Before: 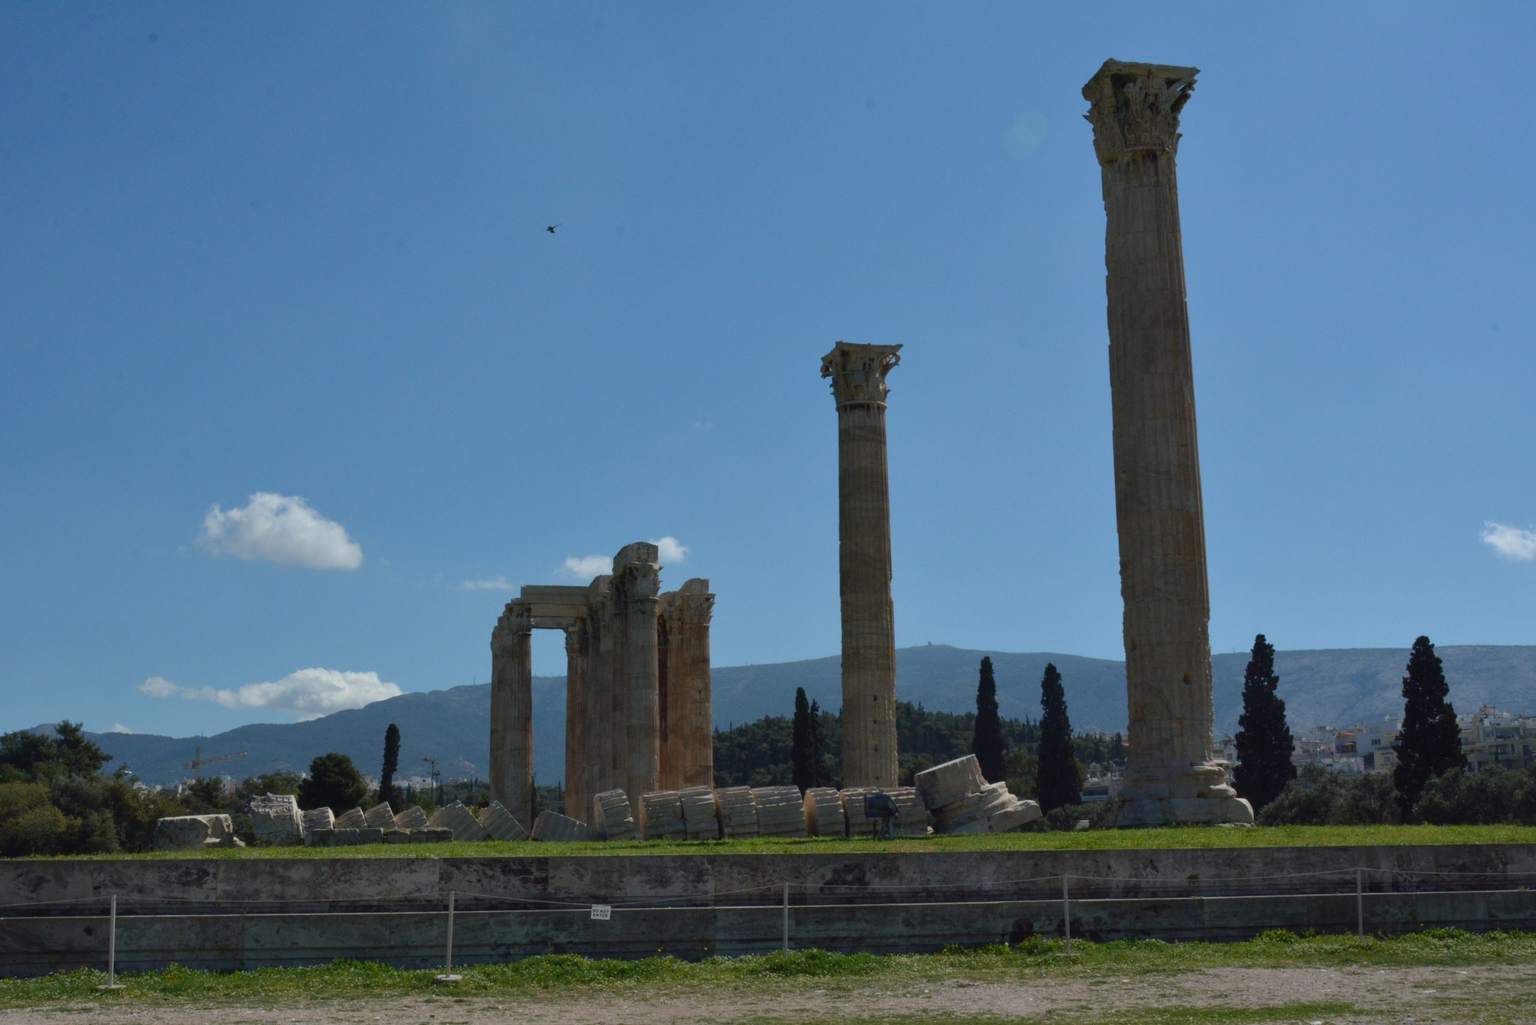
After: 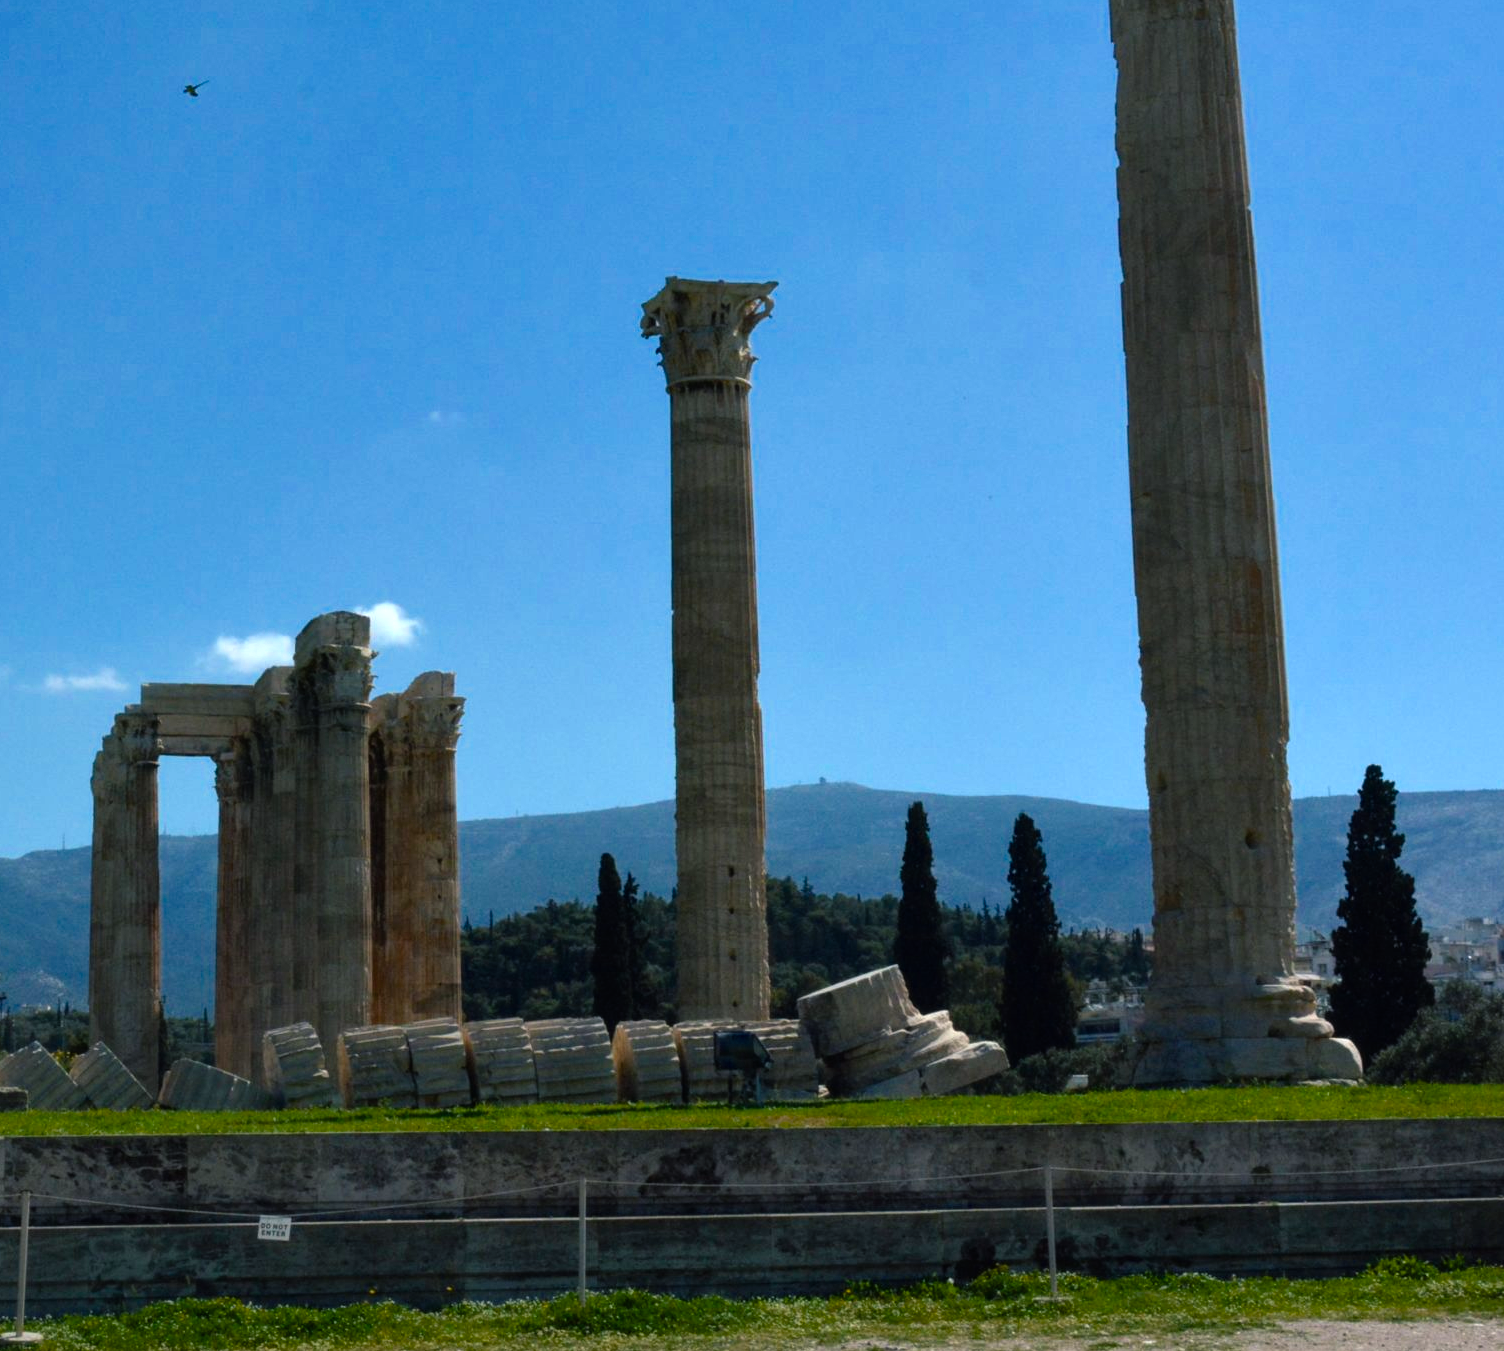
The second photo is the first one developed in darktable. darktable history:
exposure: exposure -0.042 EV, compensate exposure bias true, compensate highlight preservation false
shadows and highlights: shadows 25.76, highlights -24.35
crop and rotate: left 28.433%, top 17.178%, right 12.796%, bottom 3.676%
levels: mode automatic
color calibration: illuminant same as pipeline (D50), adaptation none (bypass), x 0.331, y 0.334, temperature 5013.4 K
color balance rgb: shadows lift › chroma 2.002%, shadows lift › hue 217.54°, perceptual saturation grading › global saturation 24.933%, global vibrance 9.95%, contrast 15.372%, saturation formula JzAzBz (2021)
tone equalizer: -8 EV -0.715 EV, -7 EV -0.673 EV, -6 EV -0.637 EV, -5 EV -0.373 EV, -3 EV 0.381 EV, -2 EV 0.6 EV, -1 EV 0.679 EV, +0 EV 0.755 EV
